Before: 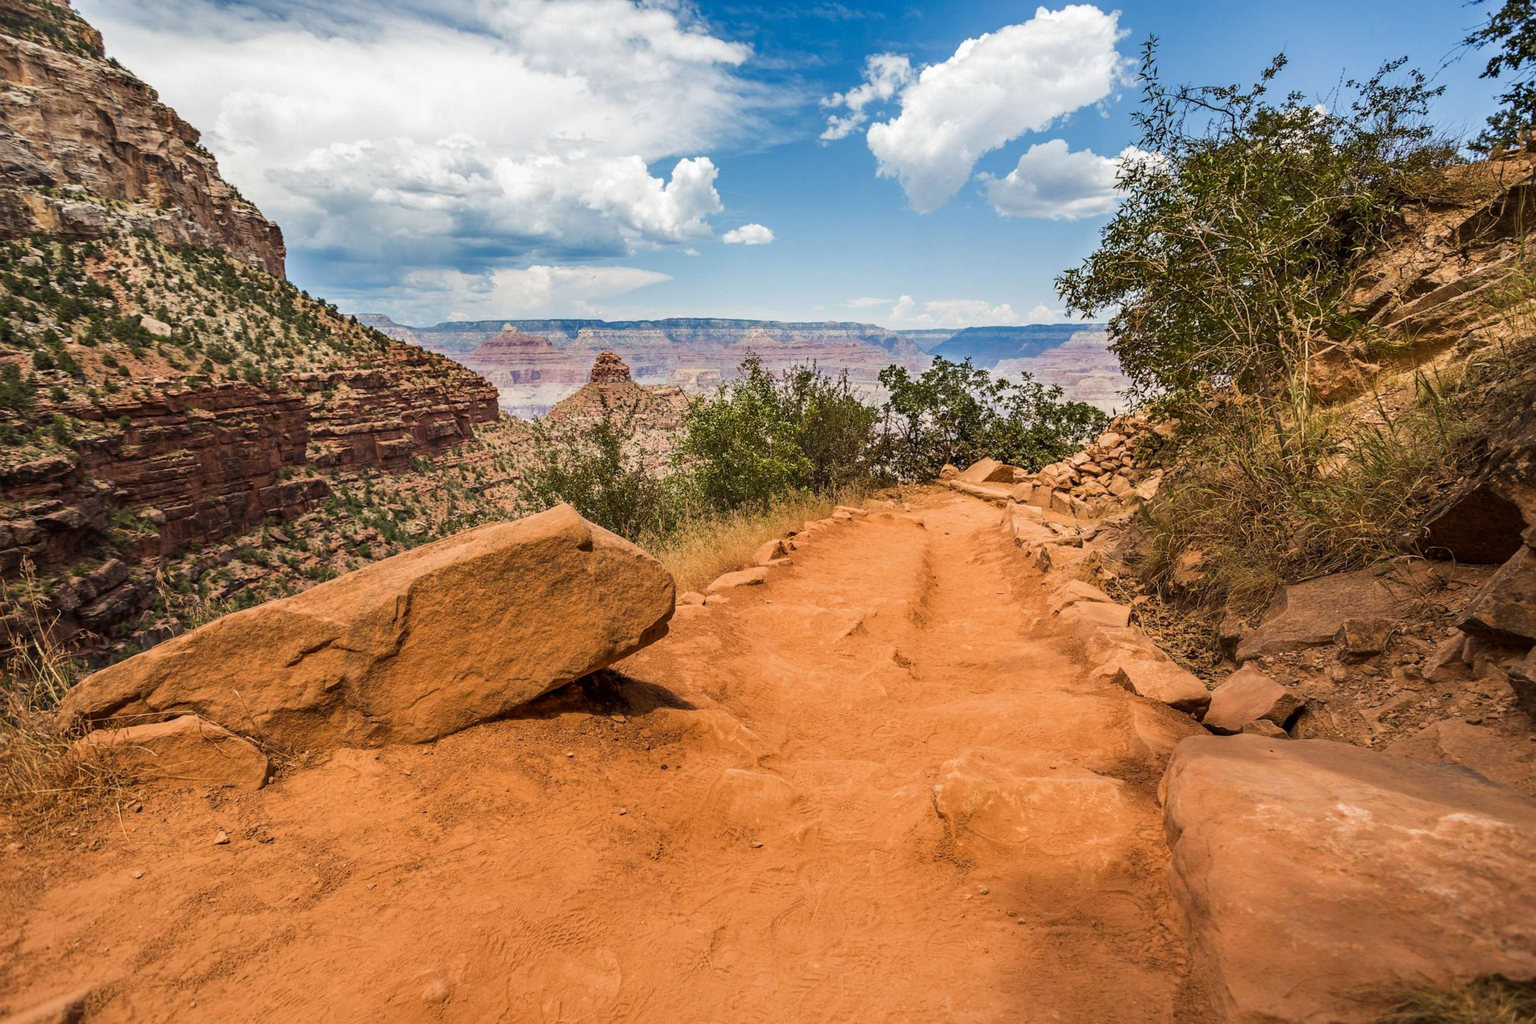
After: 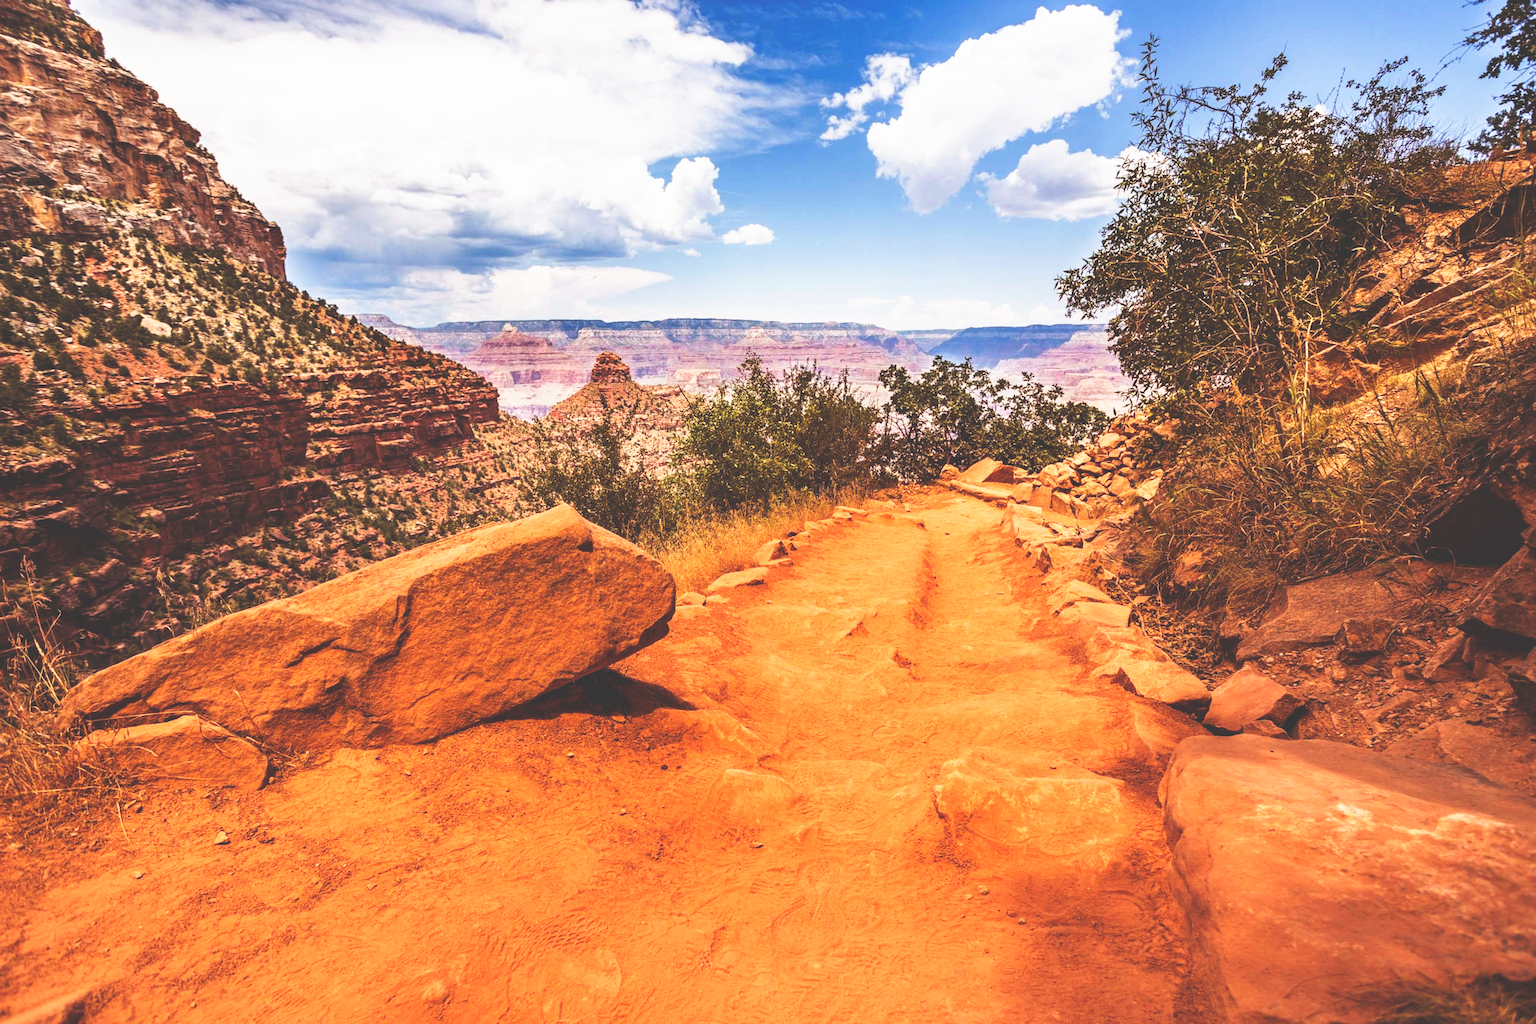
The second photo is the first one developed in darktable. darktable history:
base curve: curves: ch0 [(0, 0.036) (0.007, 0.037) (0.604, 0.887) (1, 1)], preserve colors none
rgb levels: mode RGB, independent channels, levels [[0, 0.474, 1], [0, 0.5, 1], [0, 0.5, 1]]
